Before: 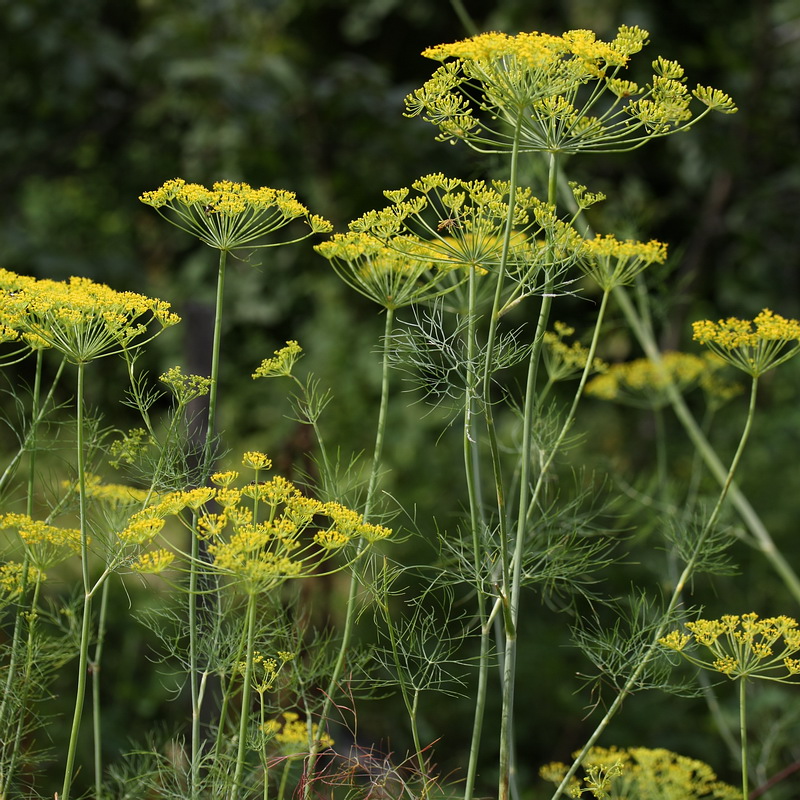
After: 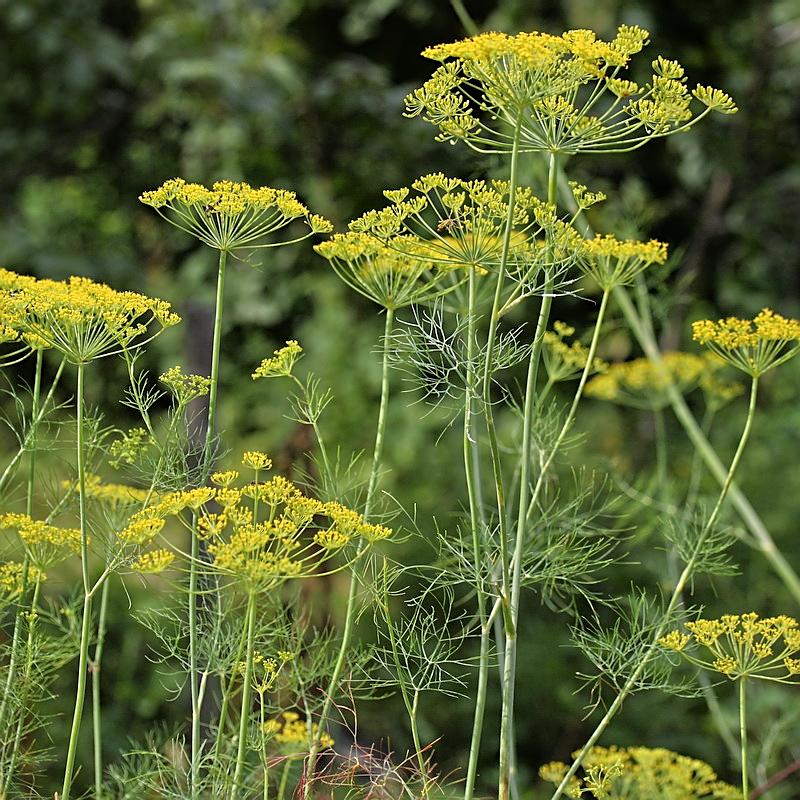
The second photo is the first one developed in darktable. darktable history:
tone equalizer: -7 EV 0.154 EV, -6 EV 0.604 EV, -5 EV 1.16 EV, -4 EV 1.36 EV, -3 EV 1.15 EV, -2 EV 0.6 EV, -1 EV 0.158 EV
sharpen: on, module defaults
exposure: exposure -0.069 EV, compensate highlight preservation false
